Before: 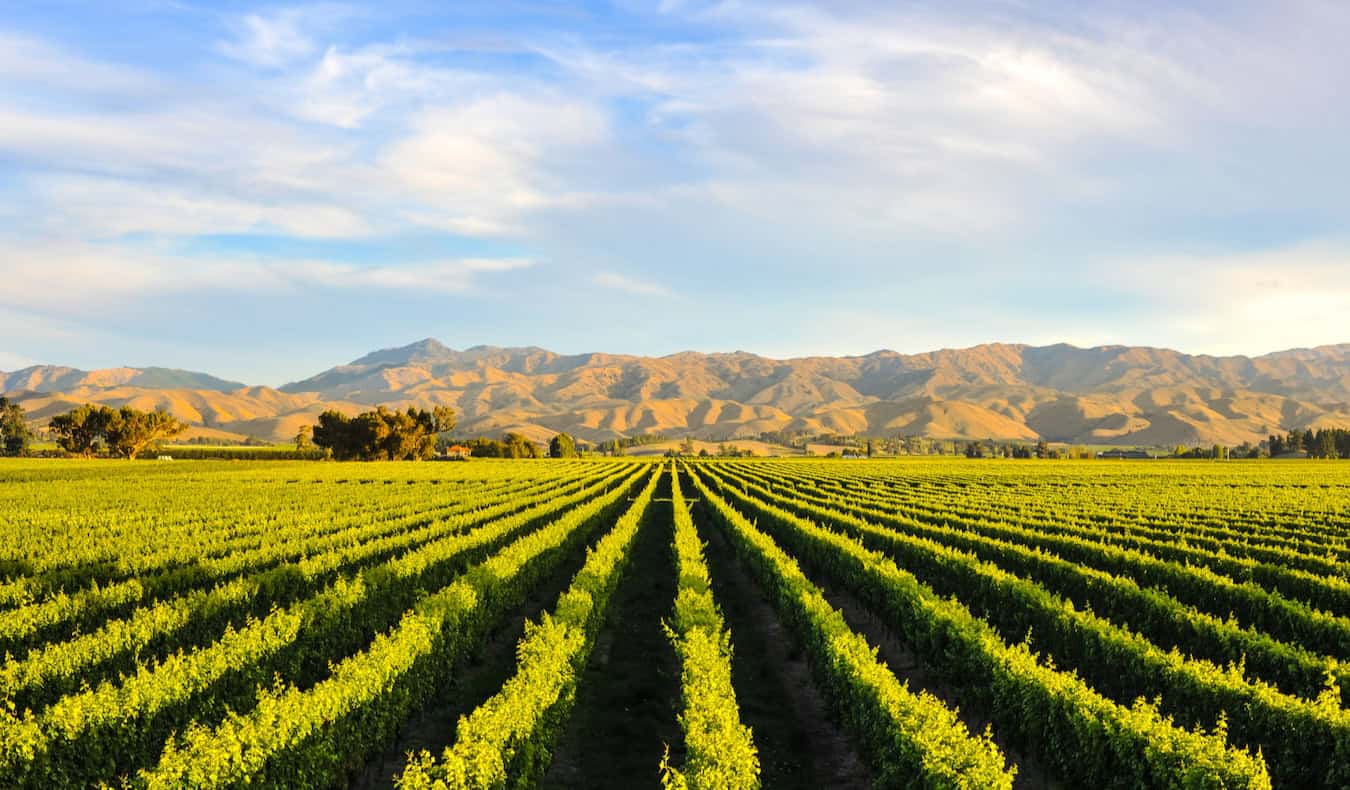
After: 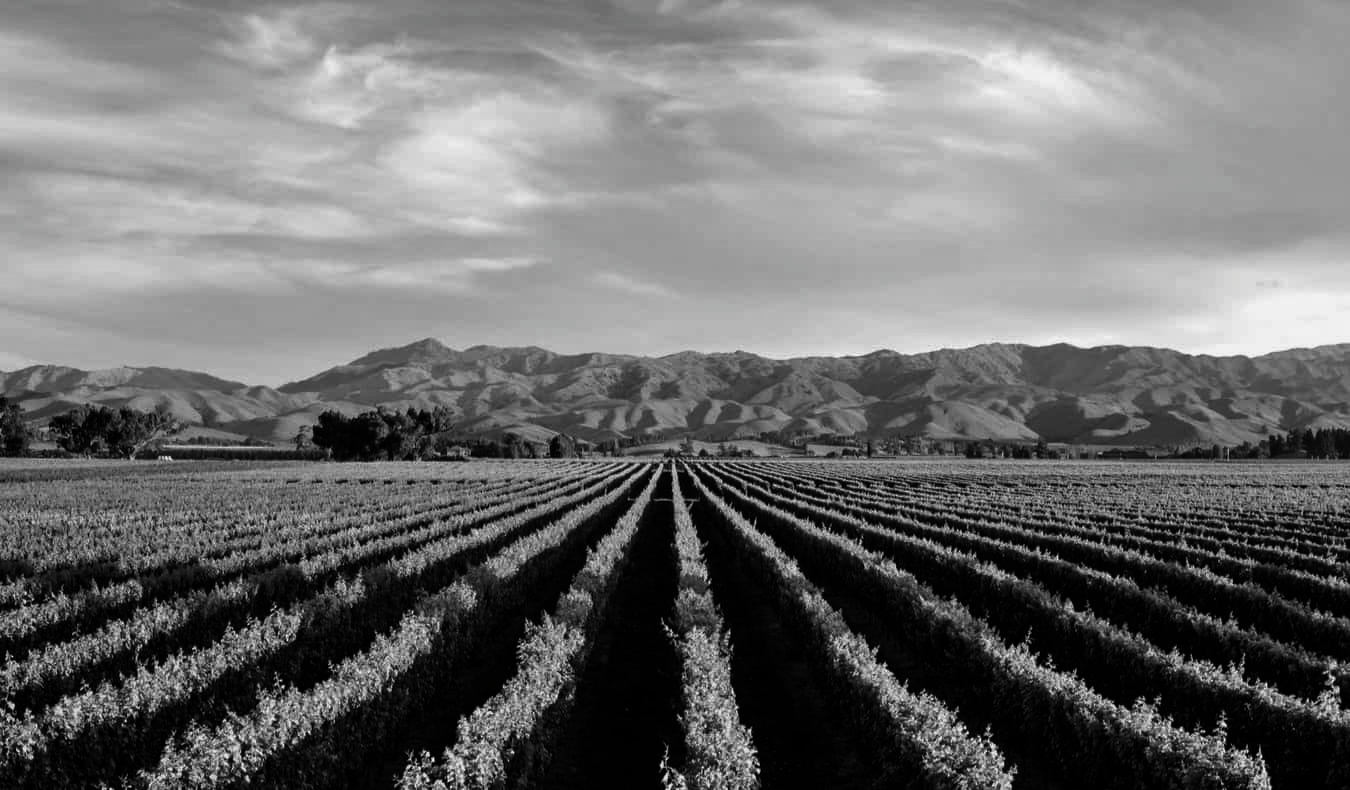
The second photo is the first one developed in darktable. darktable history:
contrast brightness saturation: contrast -0.037, brightness -0.599, saturation -0.998
